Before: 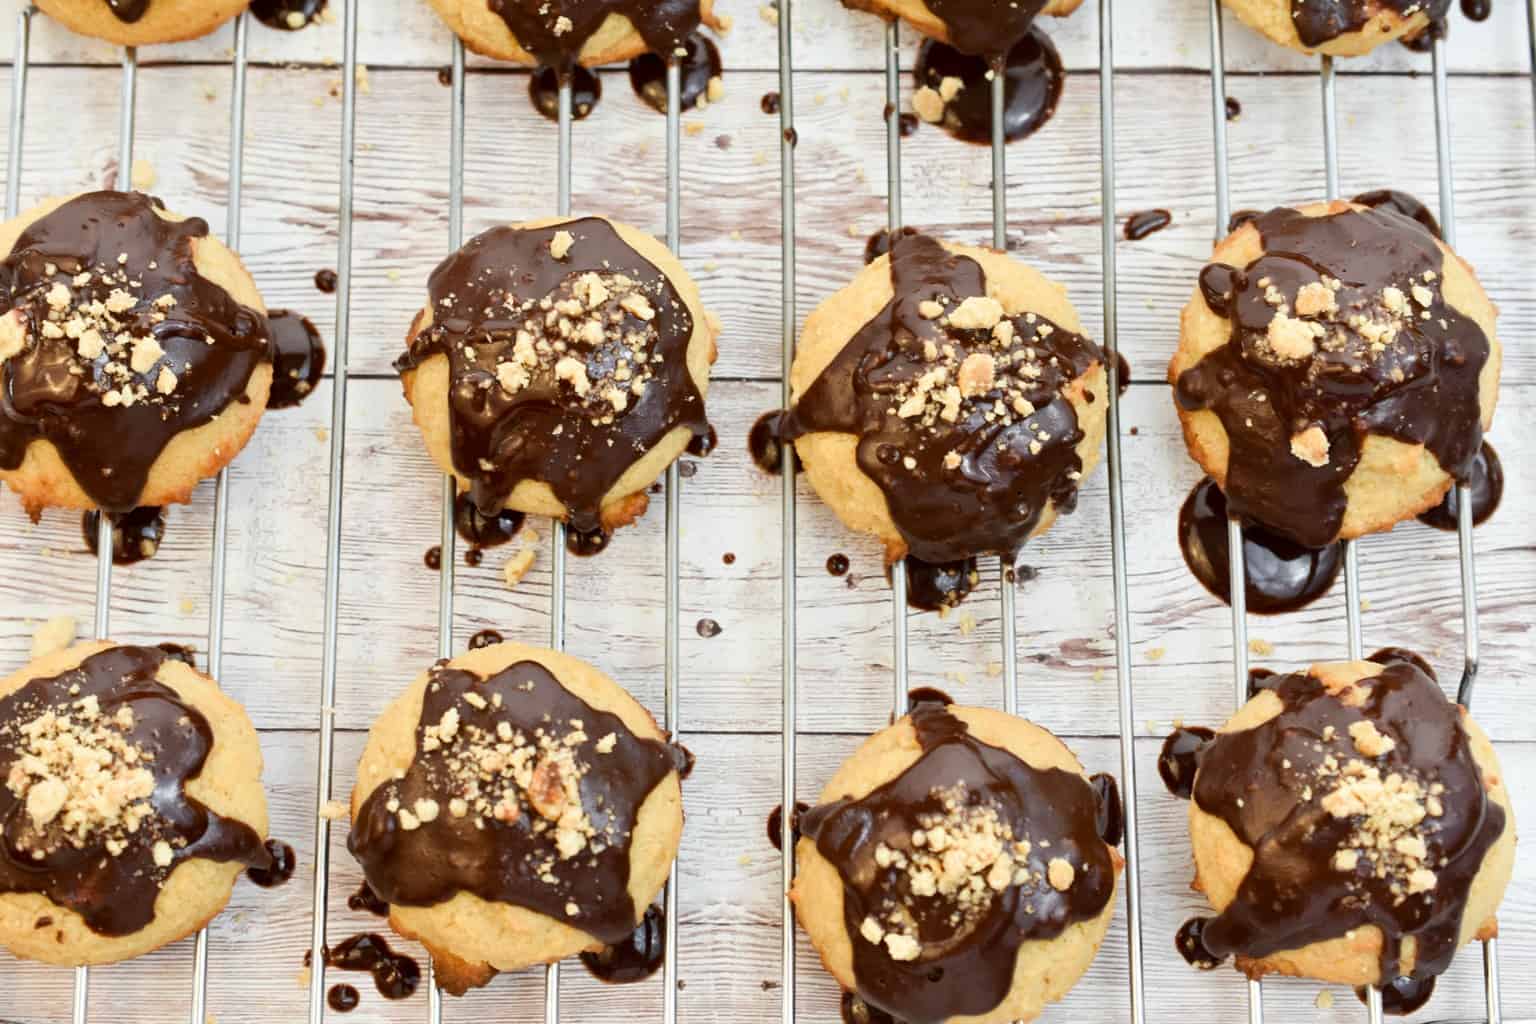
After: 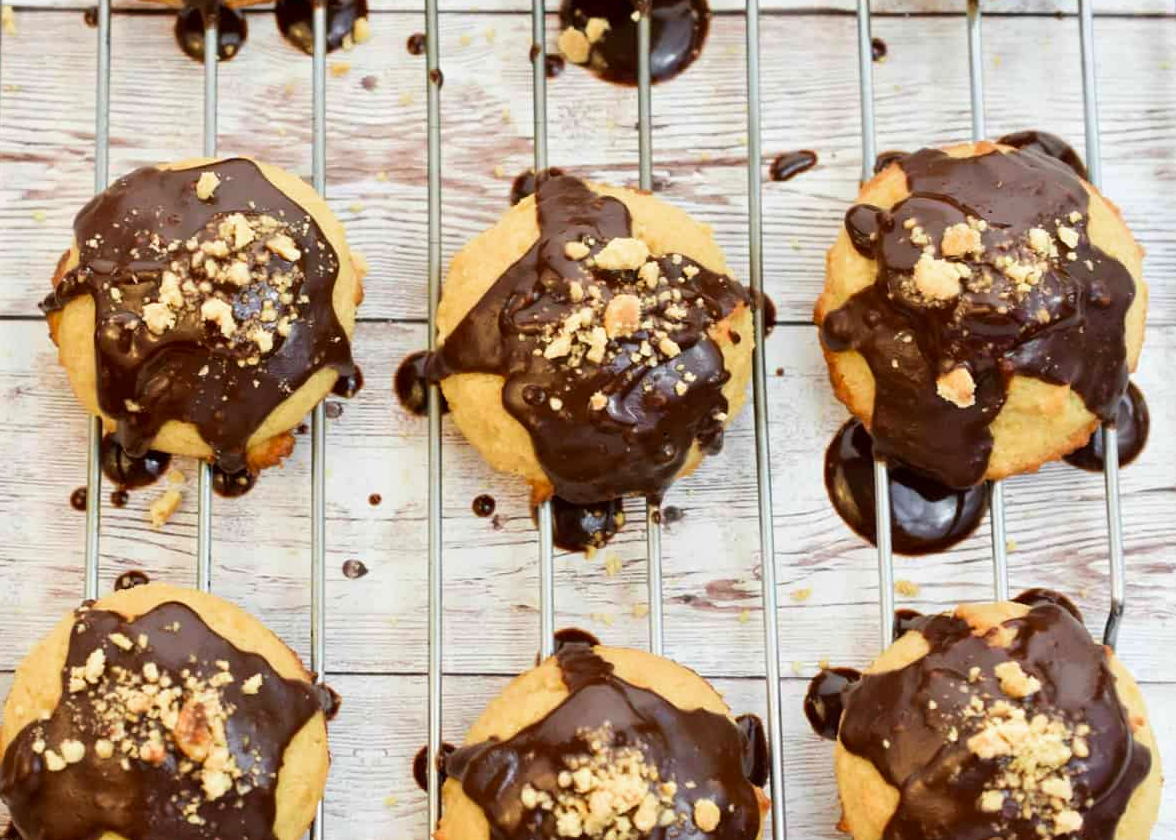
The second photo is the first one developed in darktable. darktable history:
crop: left 23.095%, top 5.827%, bottom 11.854%
velvia: on, module defaults
vibrance: vibrance 60%
